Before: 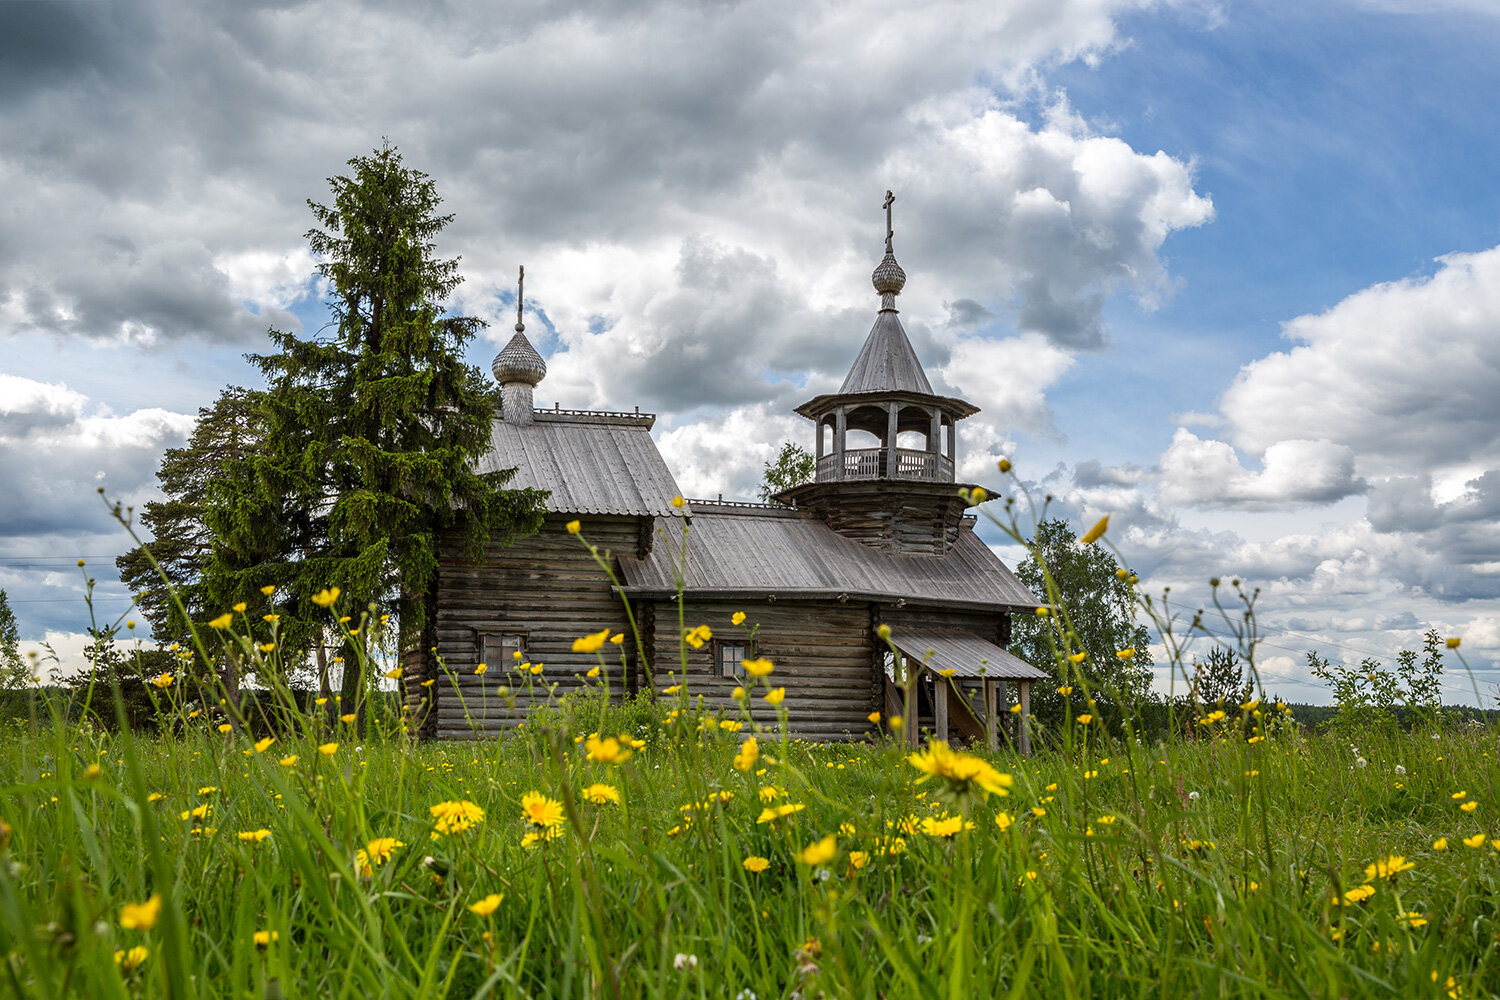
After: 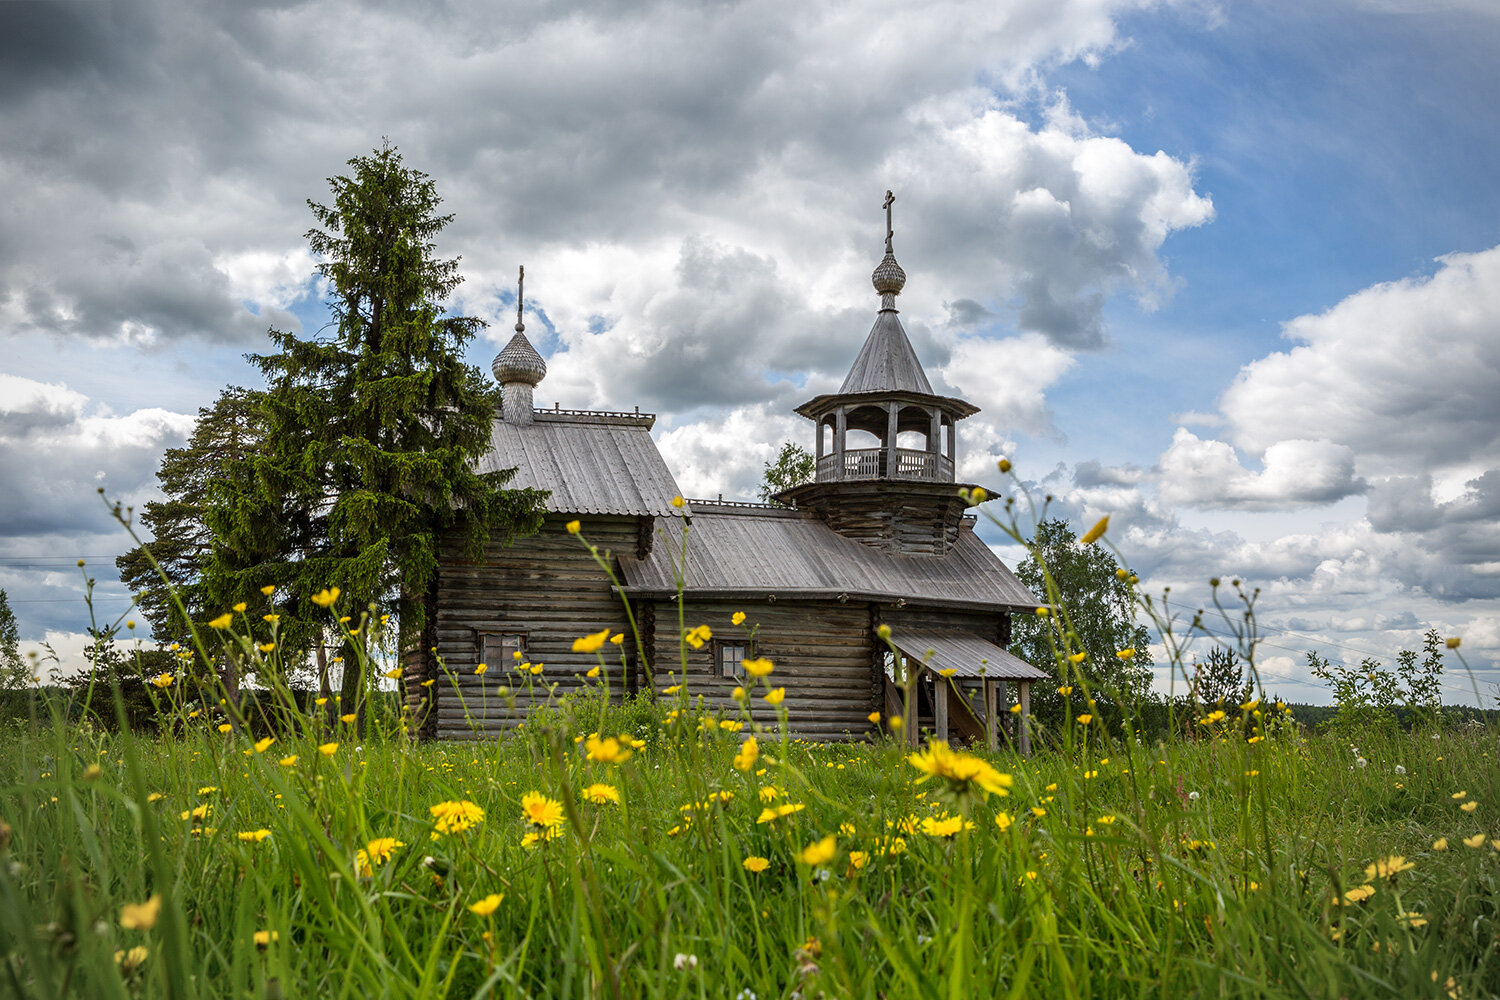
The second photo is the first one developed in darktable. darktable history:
vignetting: fall-off radius 63.63%
